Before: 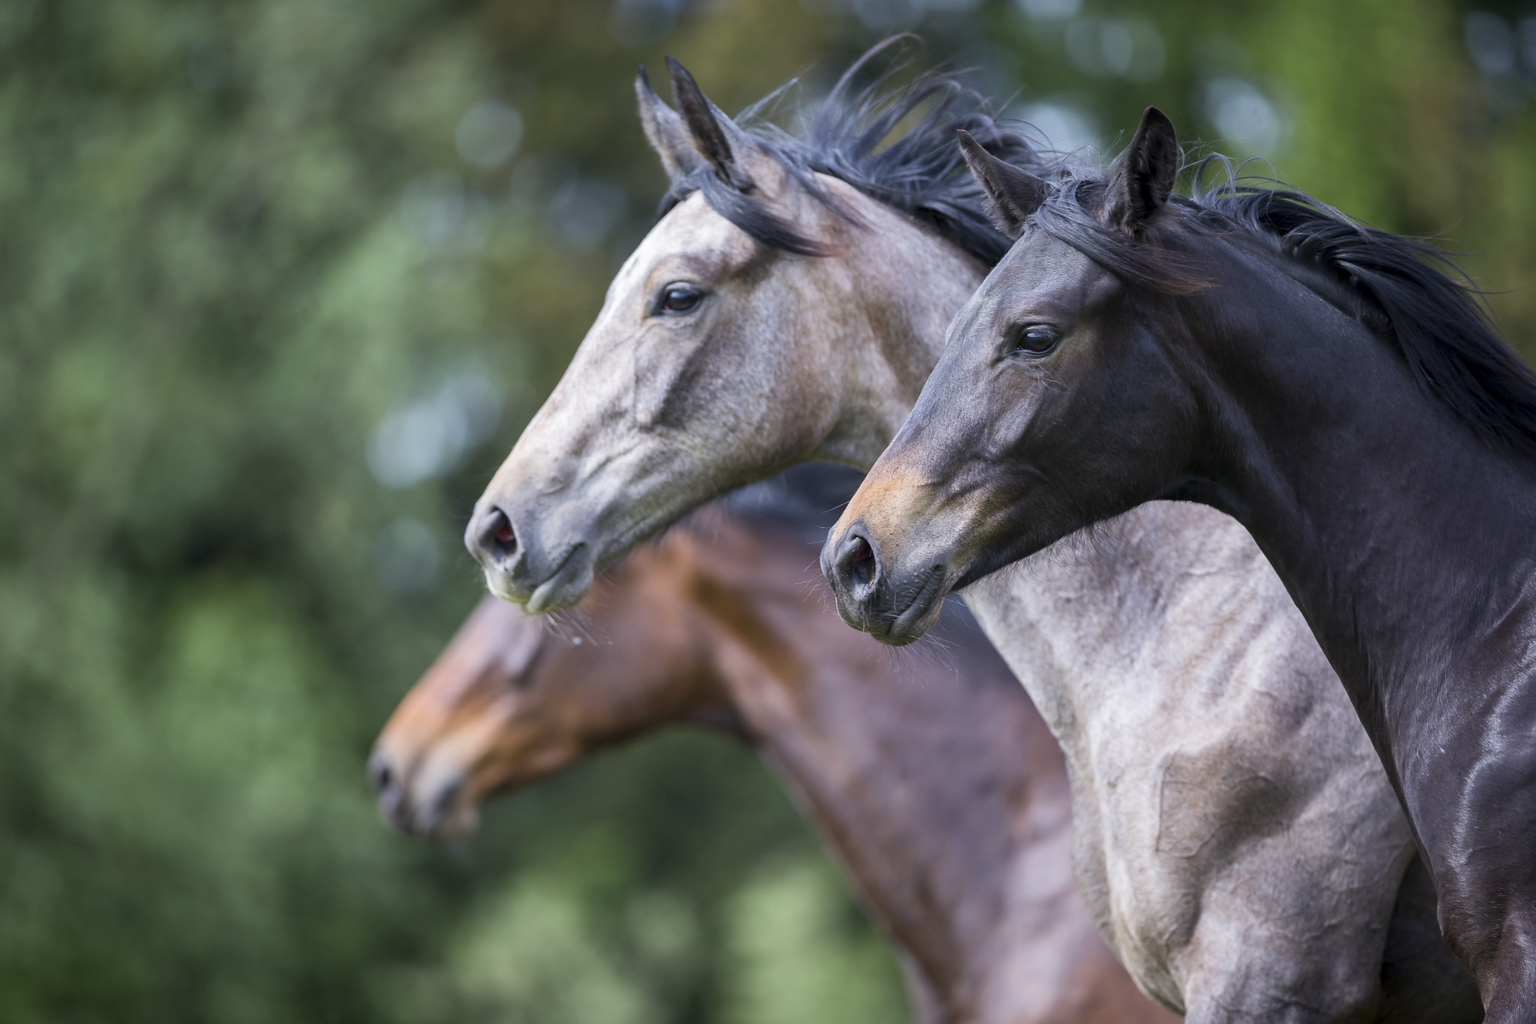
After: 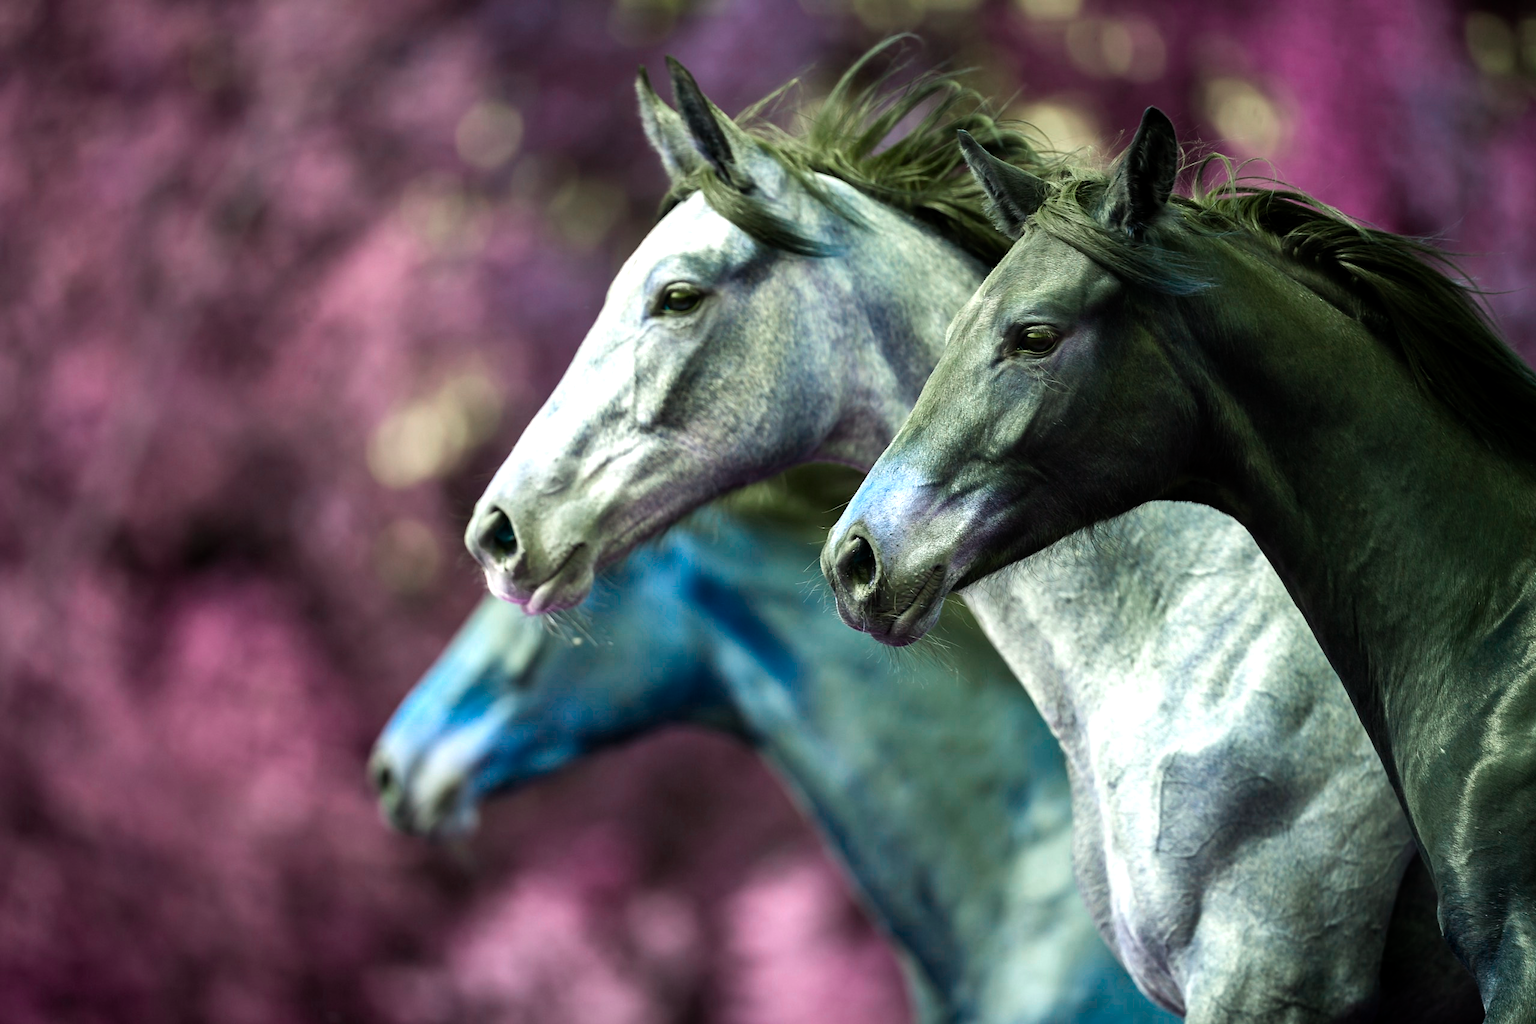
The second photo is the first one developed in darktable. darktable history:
exposure: compensate exposure bias true, compensate highlight preservation false
color balance rgb: perceptual saturation grading › global saturation 19.985%, hue shift -150.28°, contrast 34.712%, saturation formula JzAzBz (2021)
shadows and highlights: shadows 31.62, highlights -31.55, soften with gaussian
